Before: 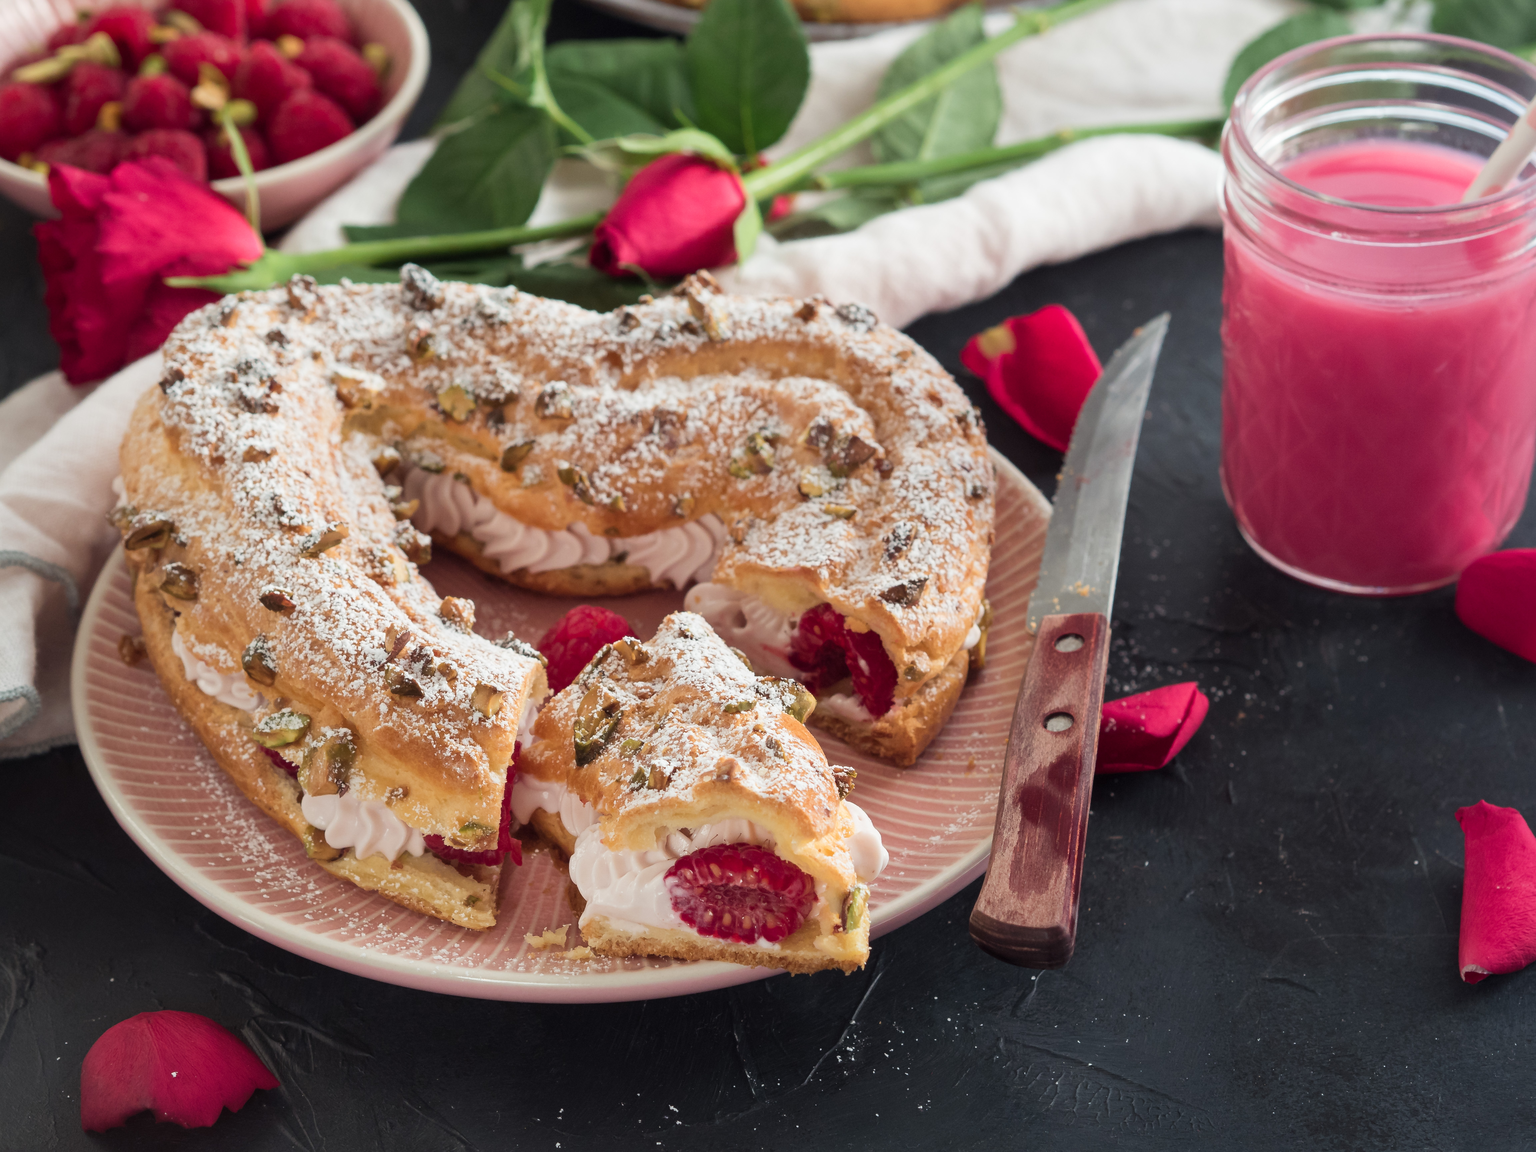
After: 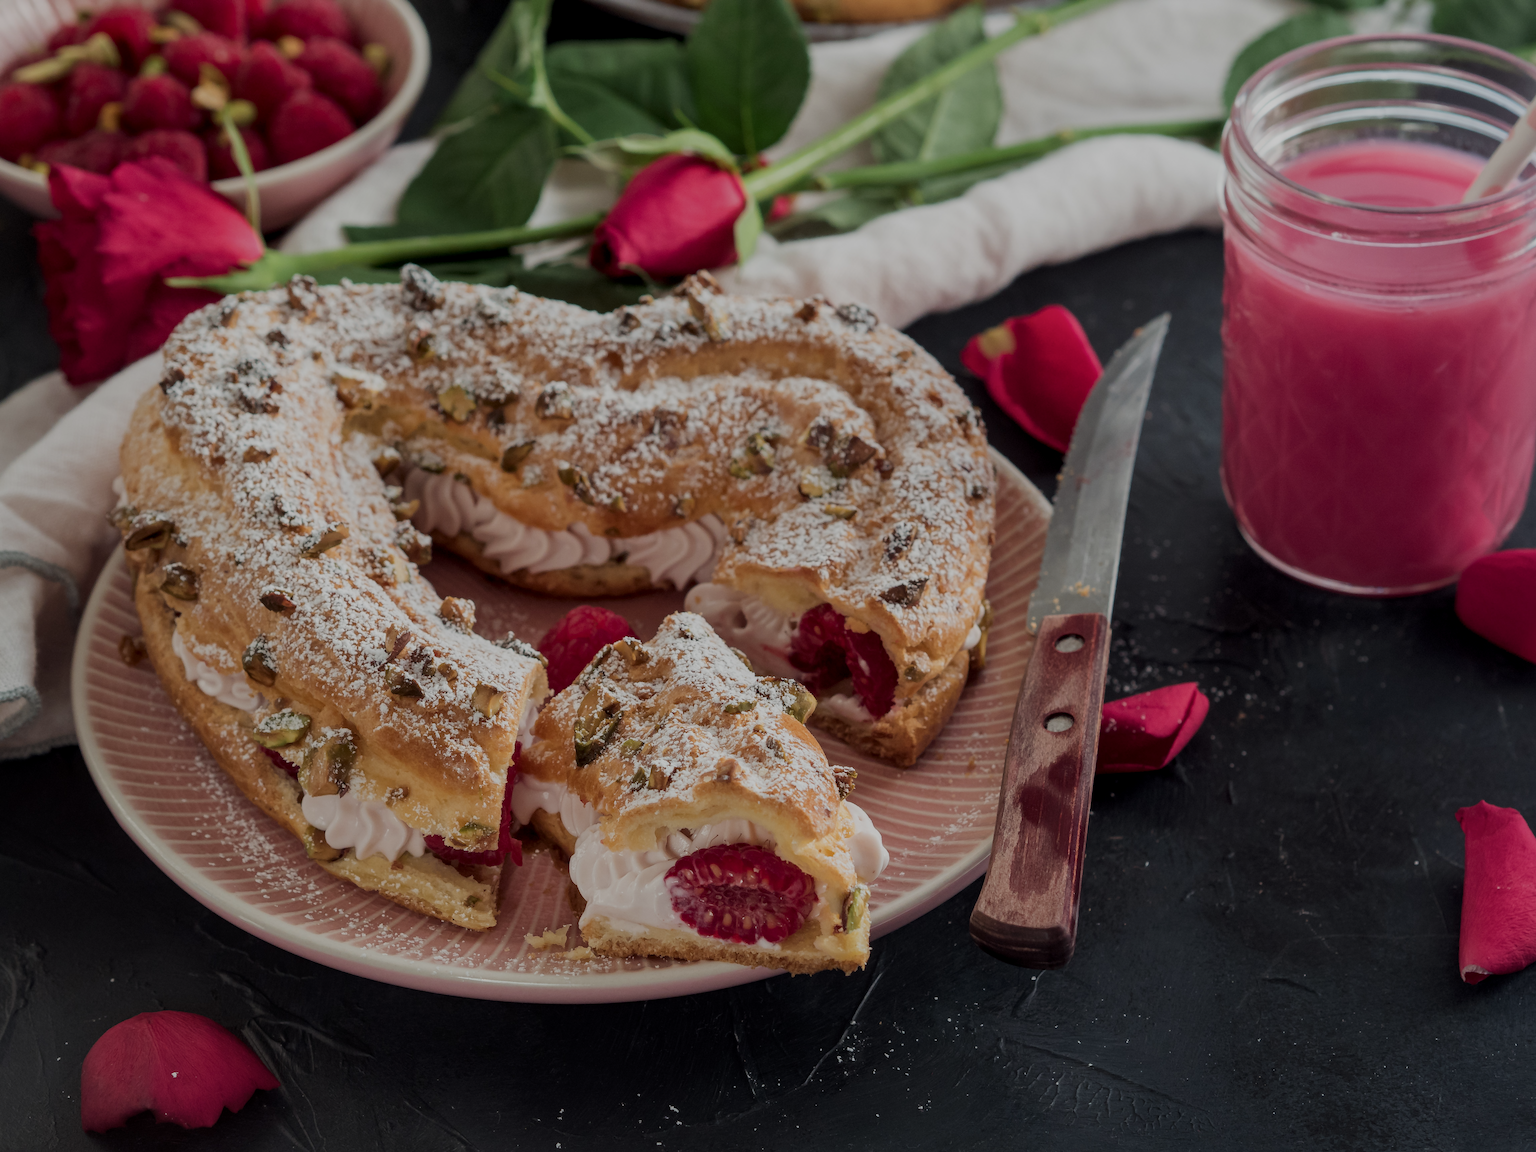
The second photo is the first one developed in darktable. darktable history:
exposure: exposure -1 EV, compensate highlight preservation false
local contrast: on, module defaults
